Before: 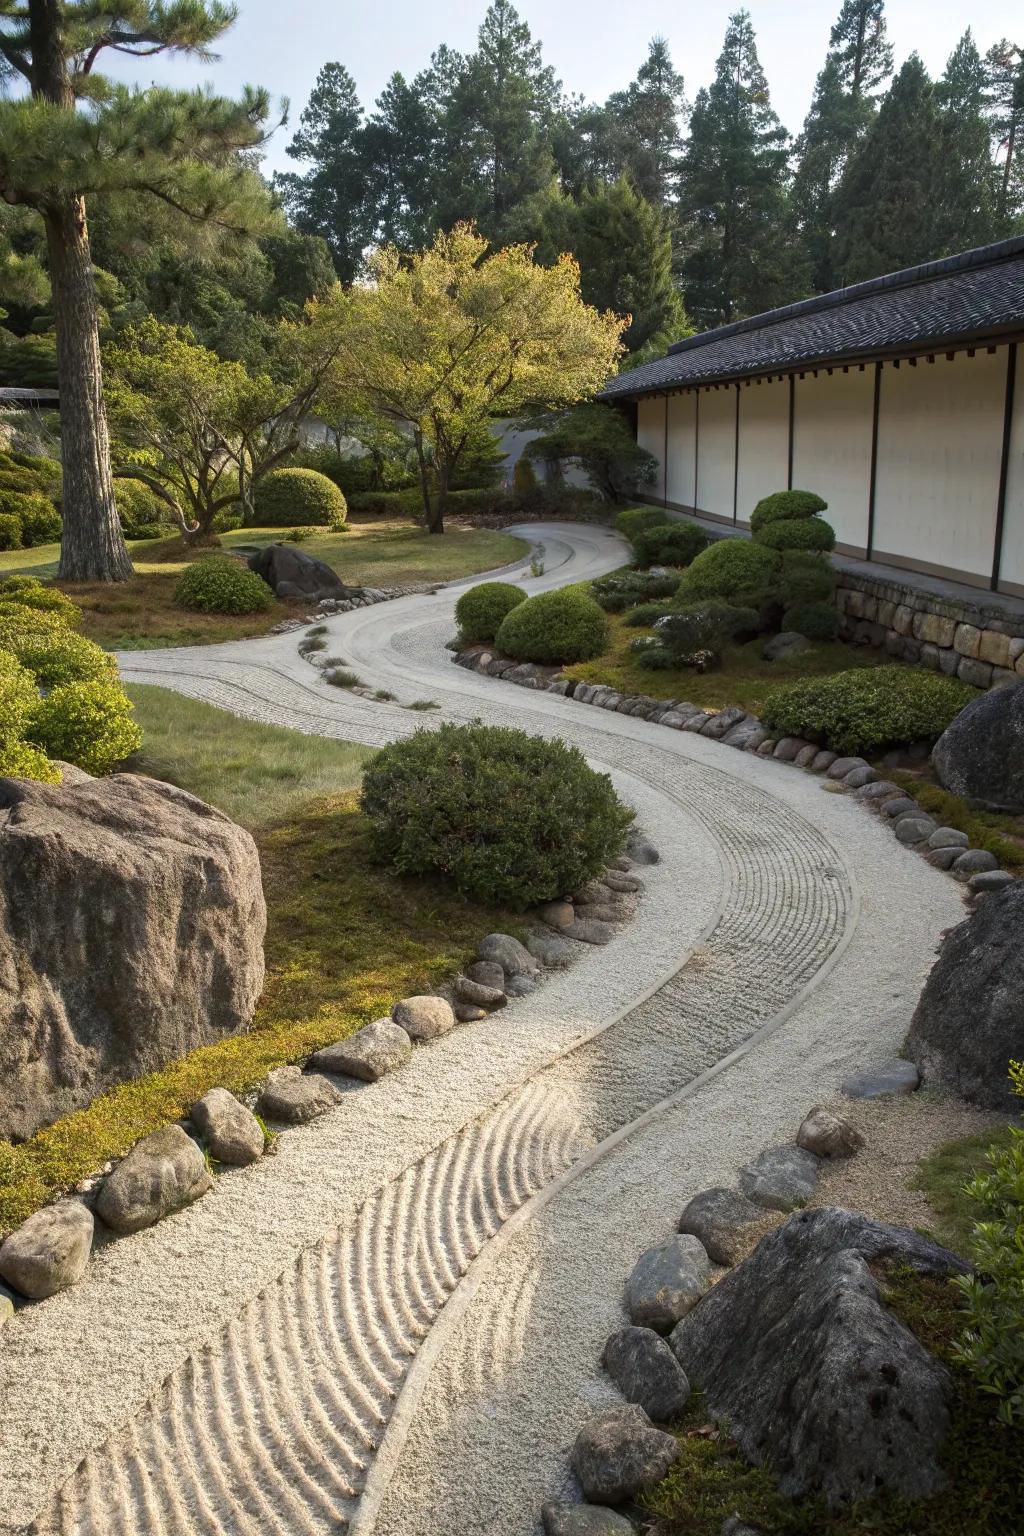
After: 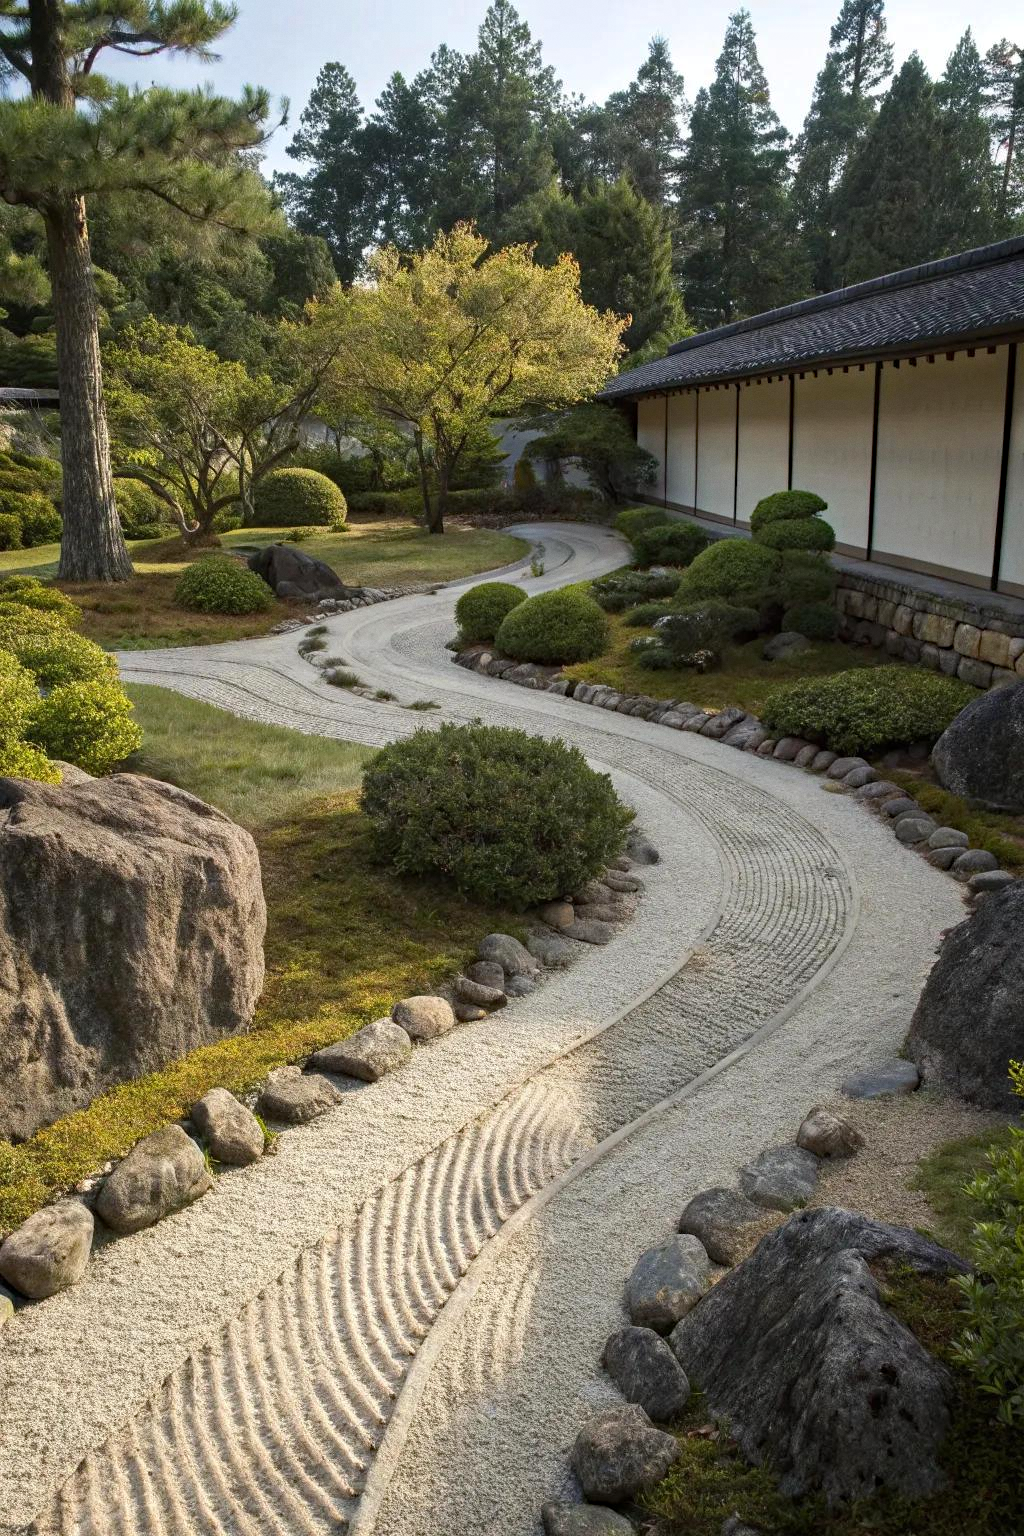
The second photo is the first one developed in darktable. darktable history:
haze removal: compatibility mode true, adaptive false
grain: coarseness 0.09 ISO, strength 10%
